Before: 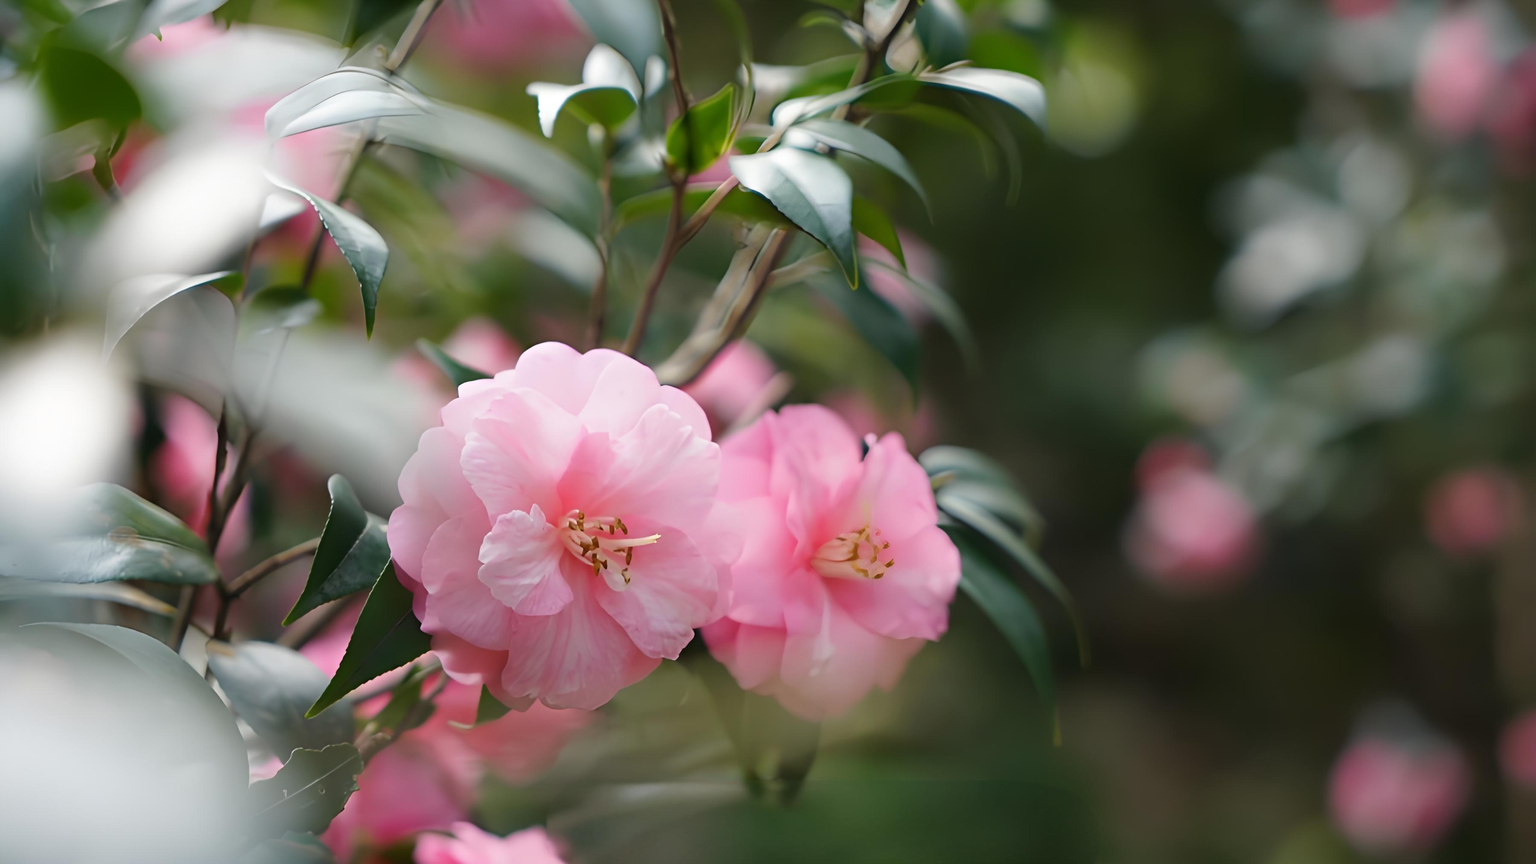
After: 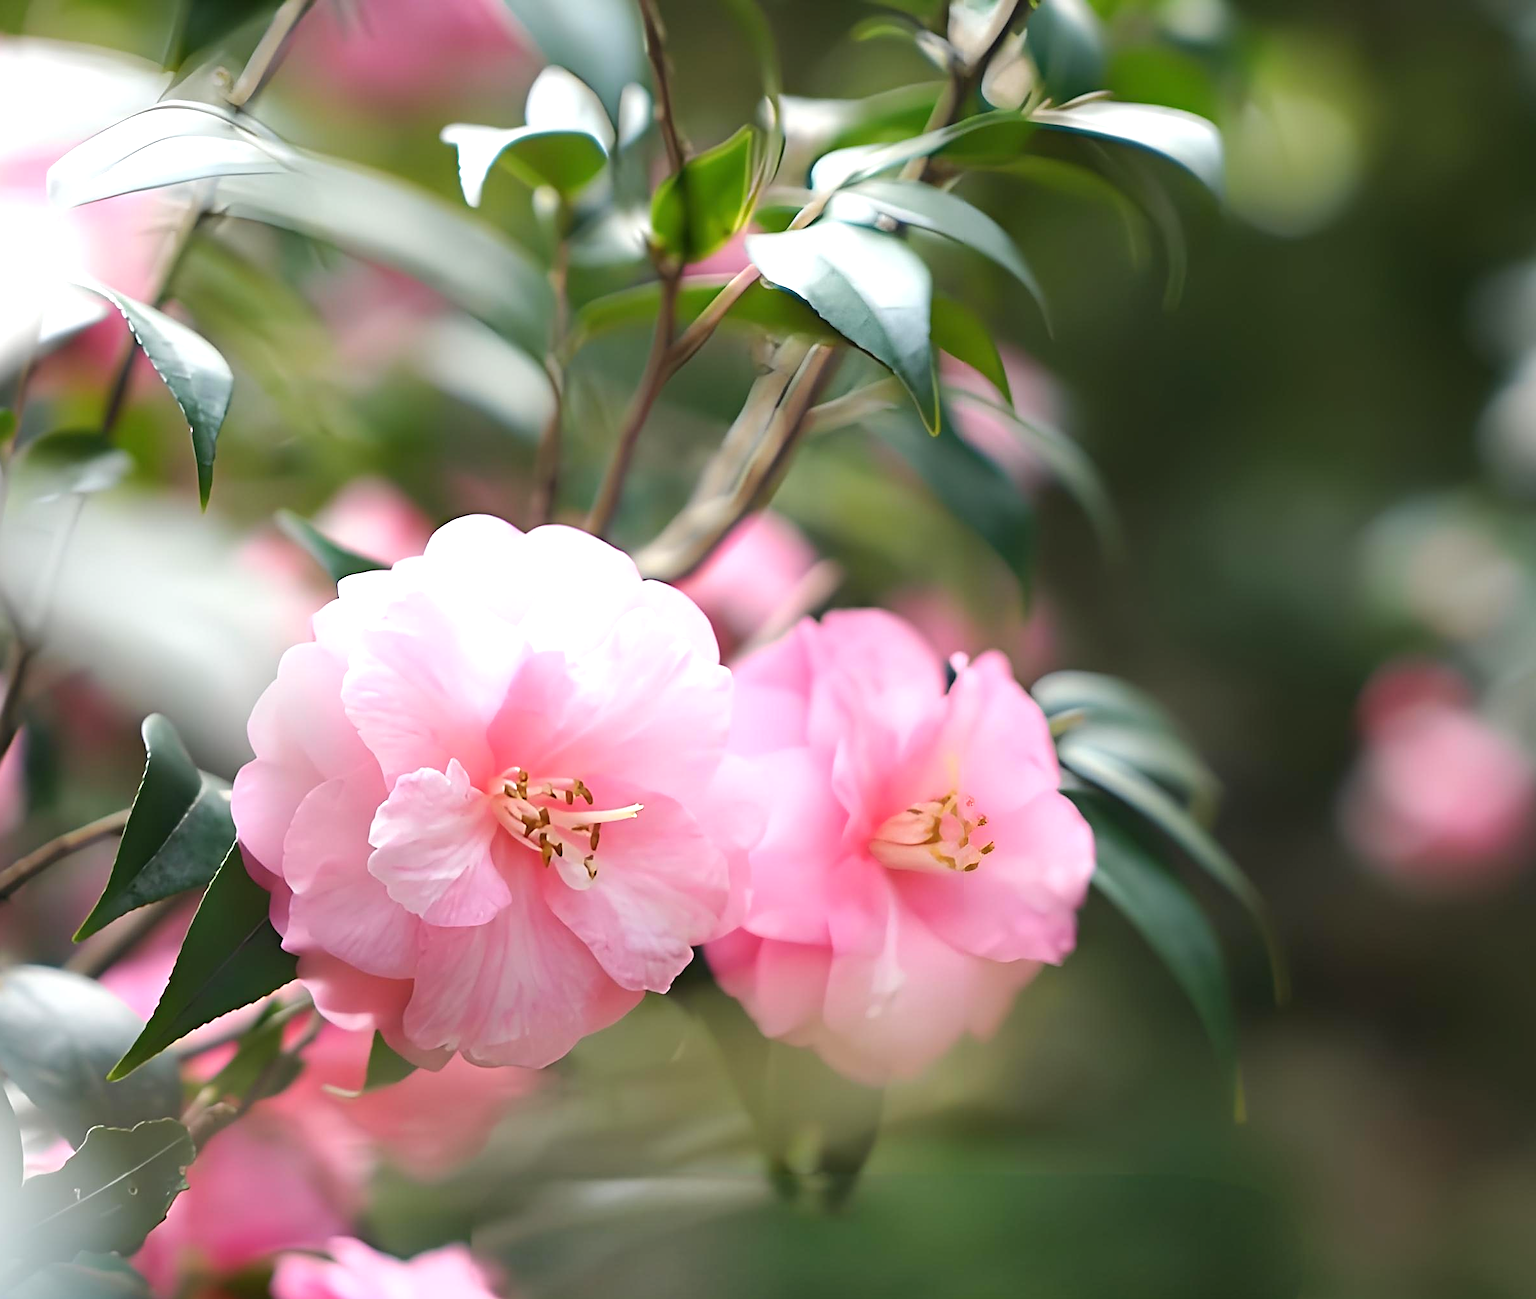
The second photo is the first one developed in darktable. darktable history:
sharpen: on, module defaults
exposure: black level correction 0, exposure 0.698 EV, compensate exposure bias true, compensate highlight preservation false
crop and rotate: left 15.239%, right 18.332%
